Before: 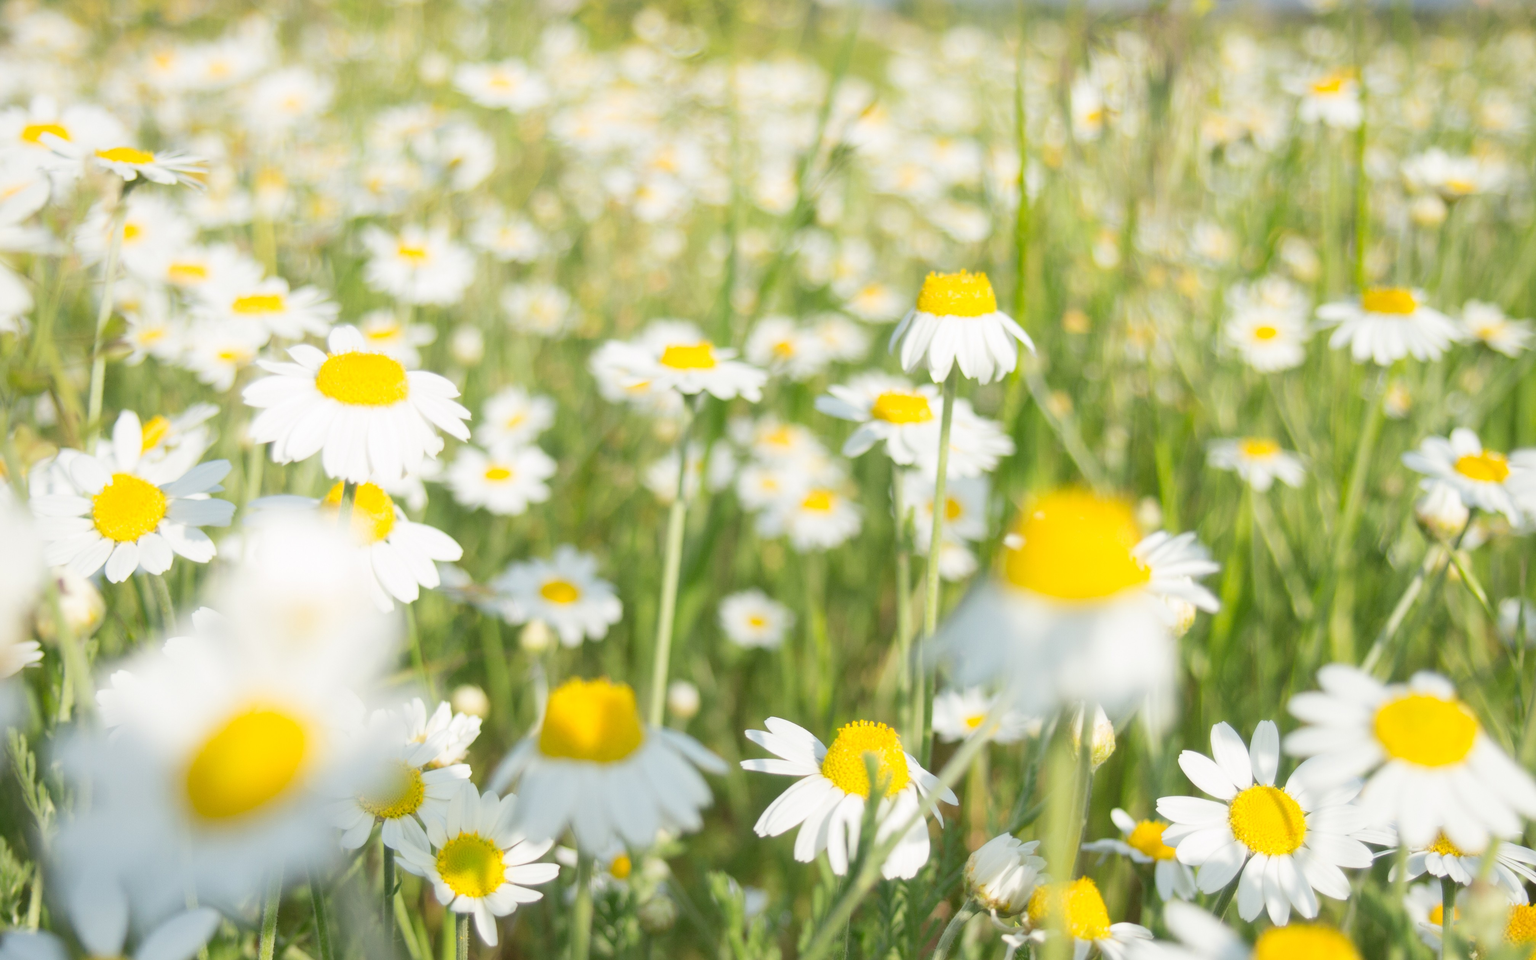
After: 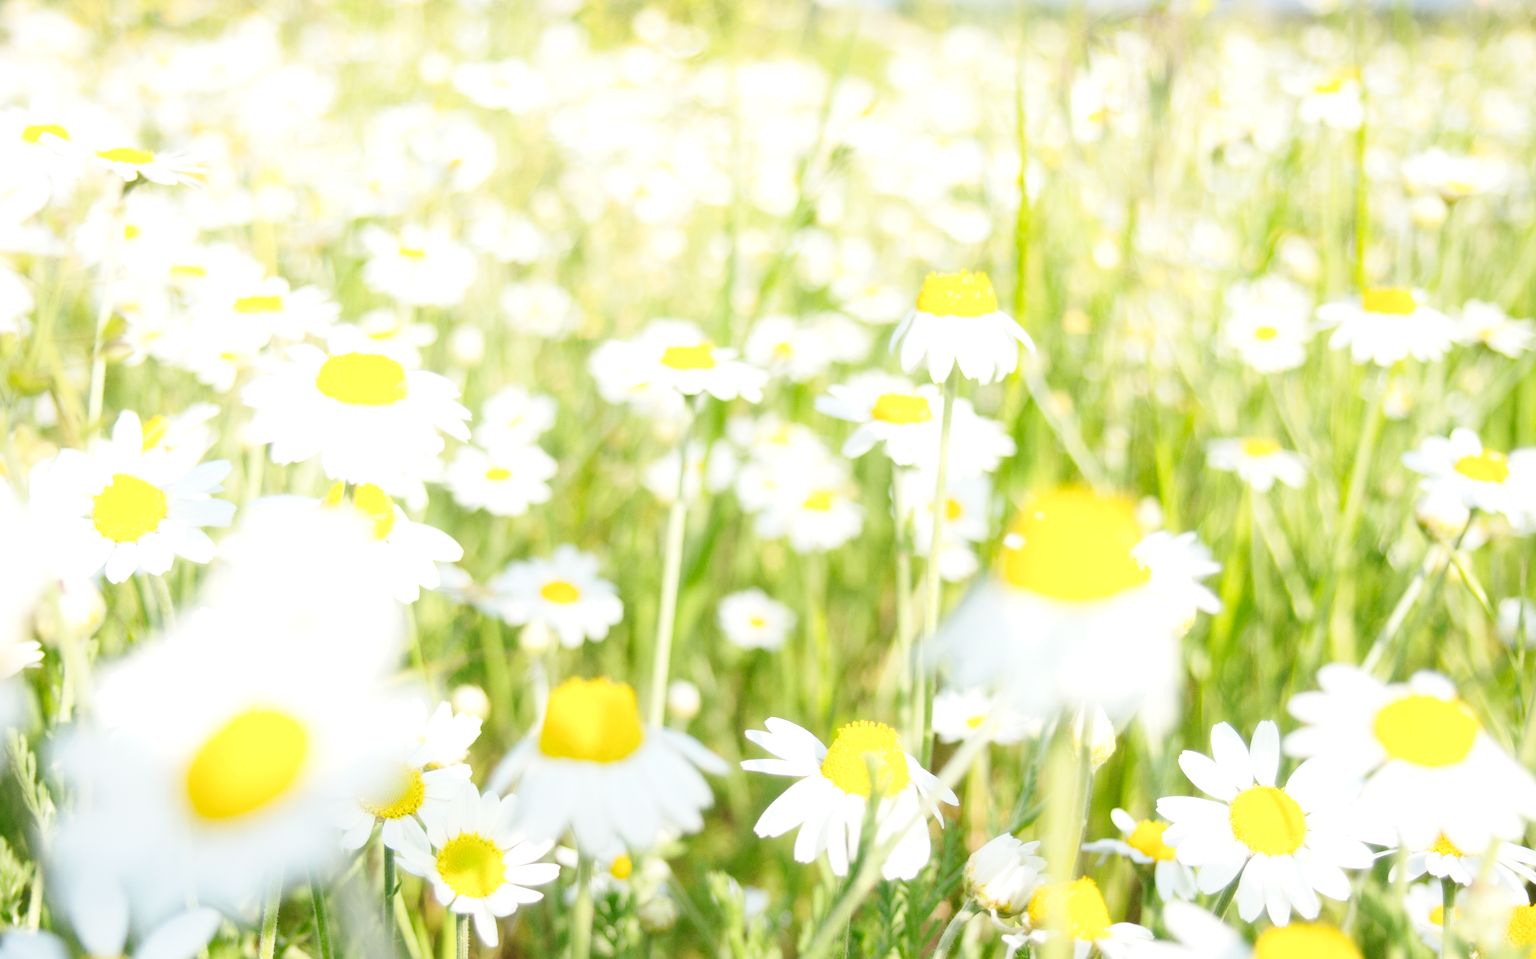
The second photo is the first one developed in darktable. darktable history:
exposure: exposure 0.574 EV, compensate highlight preservation false
crop: bottom 0.062%
local contrast: mode bilateral grid, contrast 99, coarseness 99, detail 90%, midtone range 0.2
color zones: curves: ch0 [(0, 0.5) (0.143, 0.52) (0.286, 0.5) (0.429, 0.5) (0.571, 0.5) (0.714, 0.5) (0.857, 0.5) (1, 0.5)]; ch1 [(0, 0.489) (0.155, 0.45) (0.286, 0.466) (0.429, 0.5) (0.571, 0.5) (0.714, 0.5) (0.857, 0.5) (1, 0.489)]
base curve: curves: ch0 [(0, 0) (0.036, 0.025) (0.121, 0.166) (0.206, 0.329) (0.605, 0.79) (1, 1)], preserve colors none
